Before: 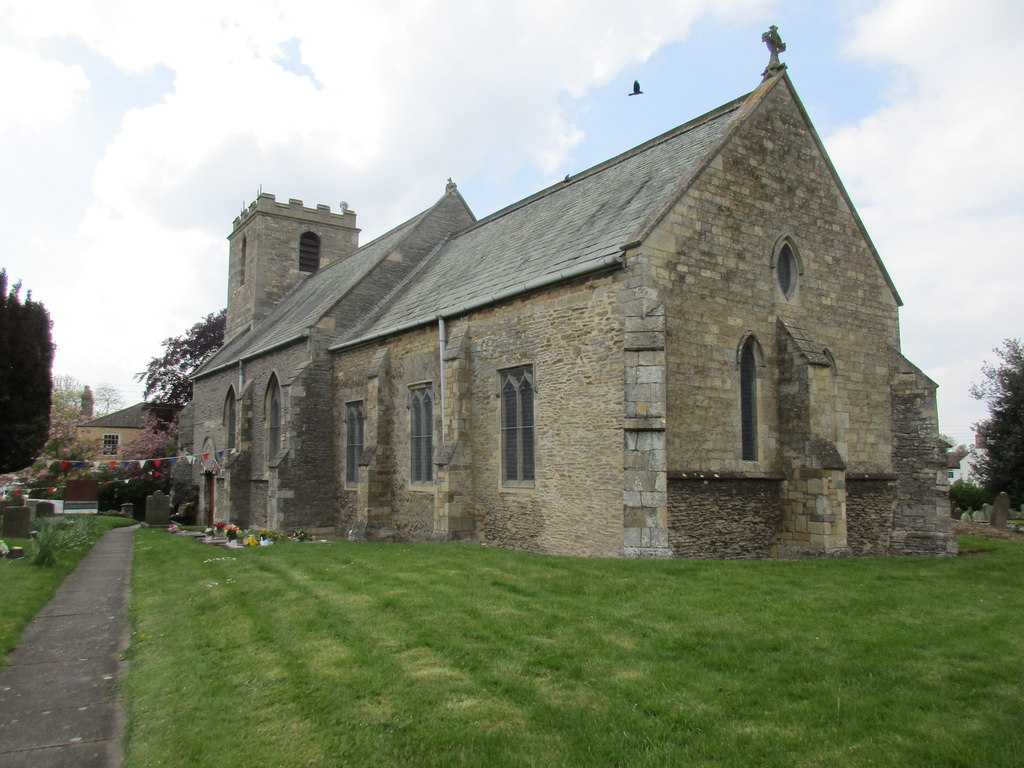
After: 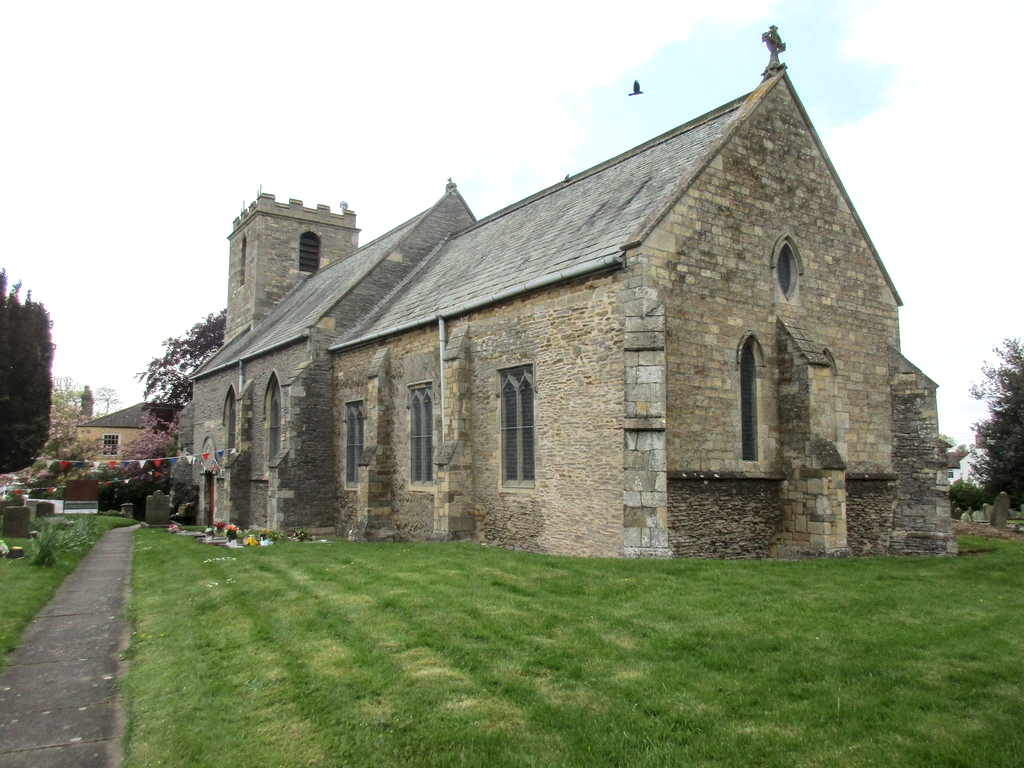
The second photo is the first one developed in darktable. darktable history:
tone equalizer: -8 EV -0.449 EV, -7 EV -0.406 EV, -6 EV -0.347 EV, -5 EV -0.183 EV, -3 EV 0.205 EV, -2 EV 0.304 EV, -1 EV 0.368 EV, +0 EV 0.439 EV, smoothing diameter 24.89%, edges refinement/feathering 13.61, preserve details guided filter
local contrast: on, module defaults
